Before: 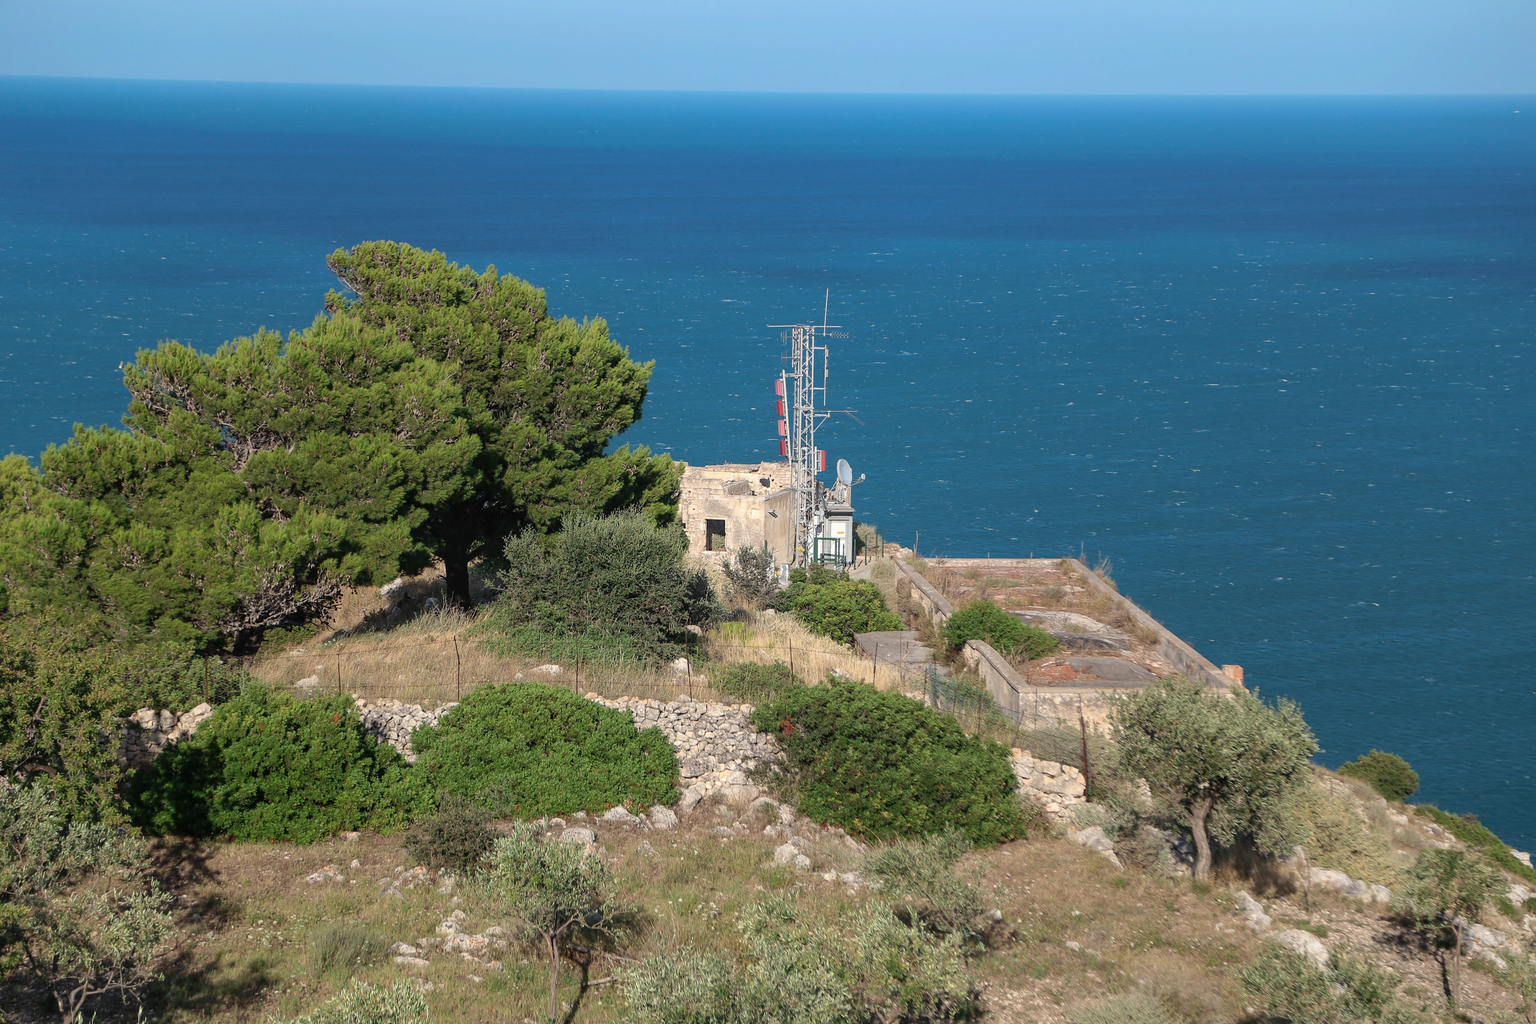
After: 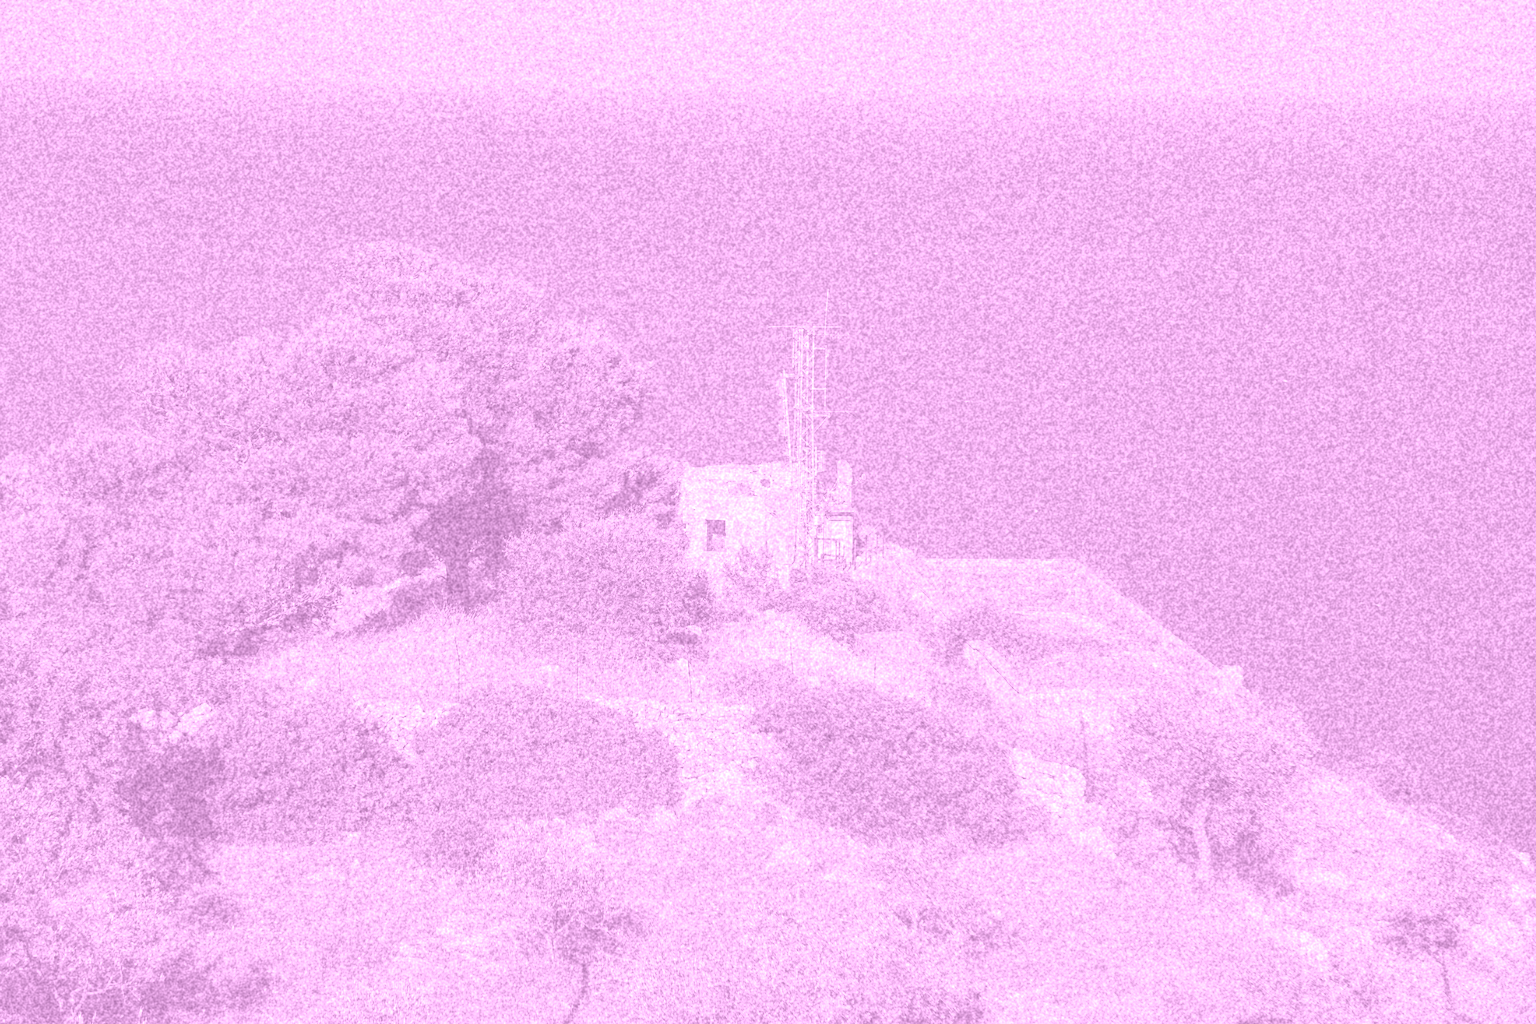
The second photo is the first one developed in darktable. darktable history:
colorize: hue 331.2°, saturation 75%, source mix 30.28%, lightness 70.52%, version 1
white balance: red 1.467, blue 0.684
grain: coarseness 46.9 ISO, strength 50.21%, mid-tones bias 0%
